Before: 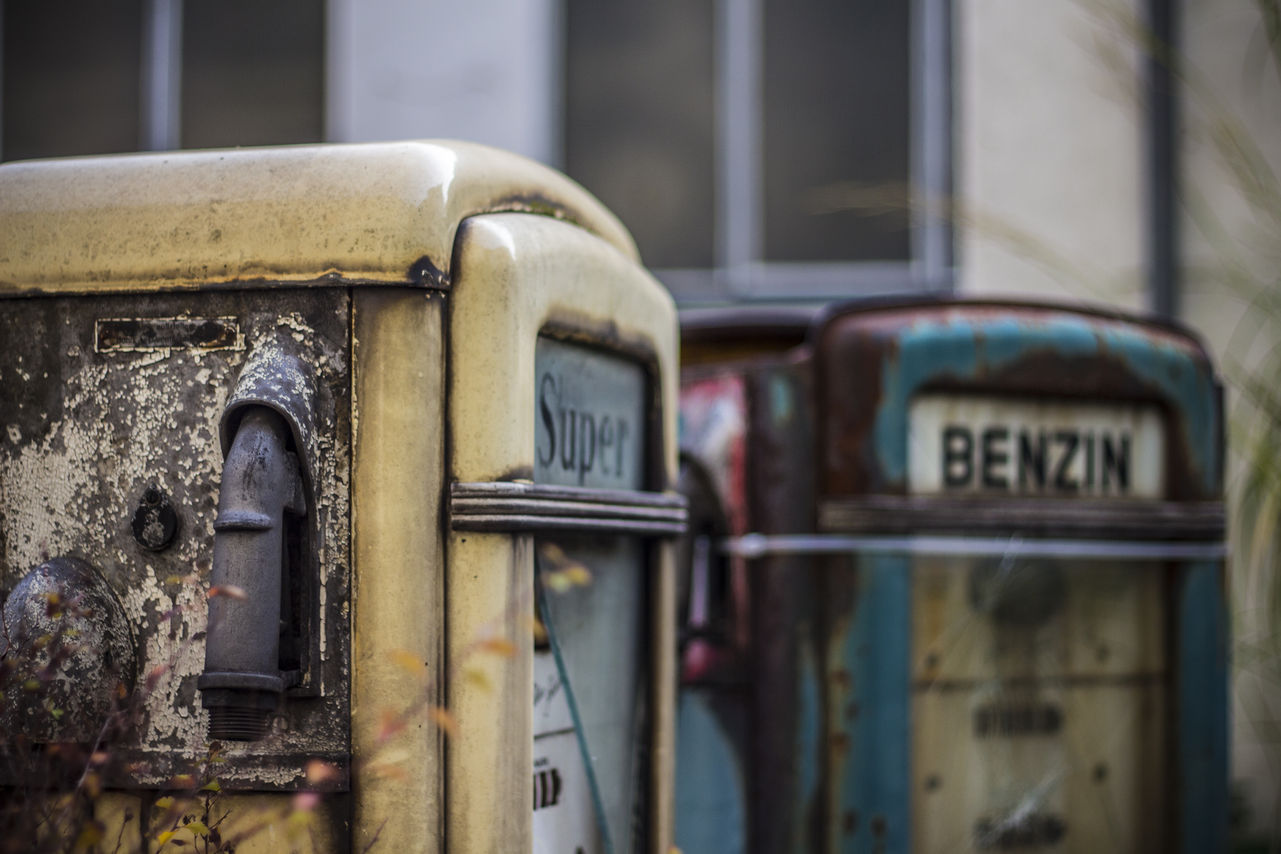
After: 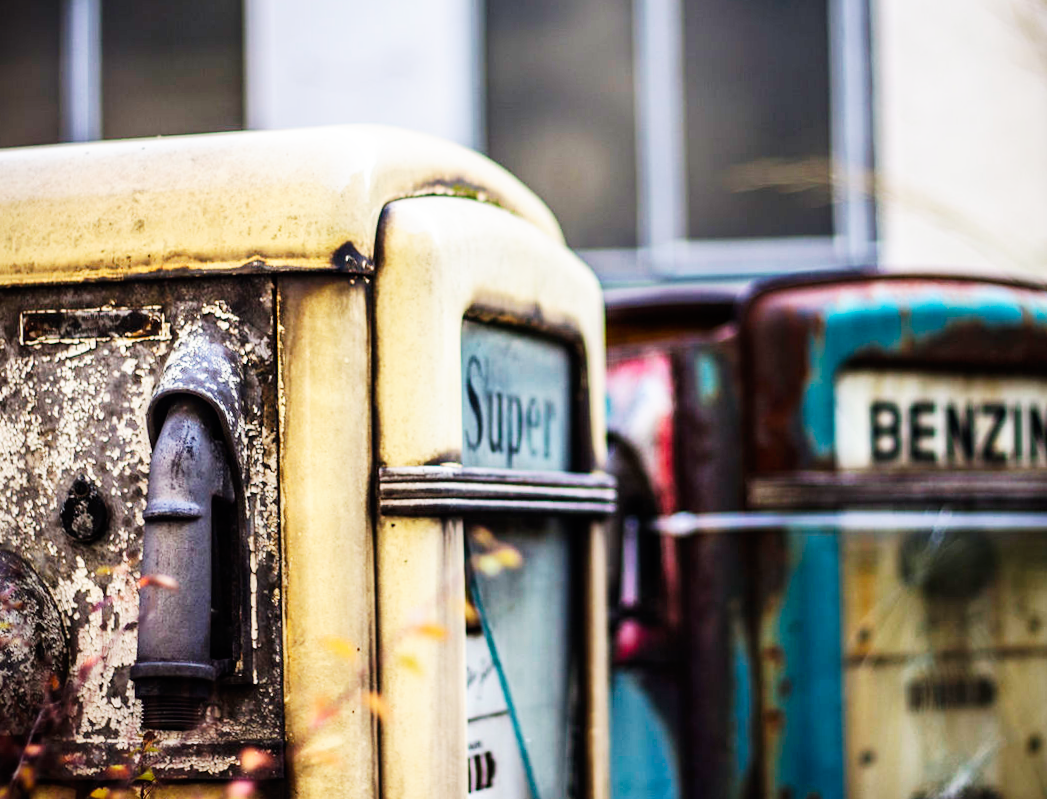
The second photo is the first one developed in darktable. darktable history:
crop and rotate: angle 1.2°, left 4.357%, top 0.783%, right 11.31%, bottom 2.693%
base curve: curves: ch0 [(0, 0) (0.007, 0.004) (0.027, 0.03) (0.046, 0.07) (0.207, 0.54) (0.442, 0.872) (0.673, 0.972) (1, 1)], preserve colors none
